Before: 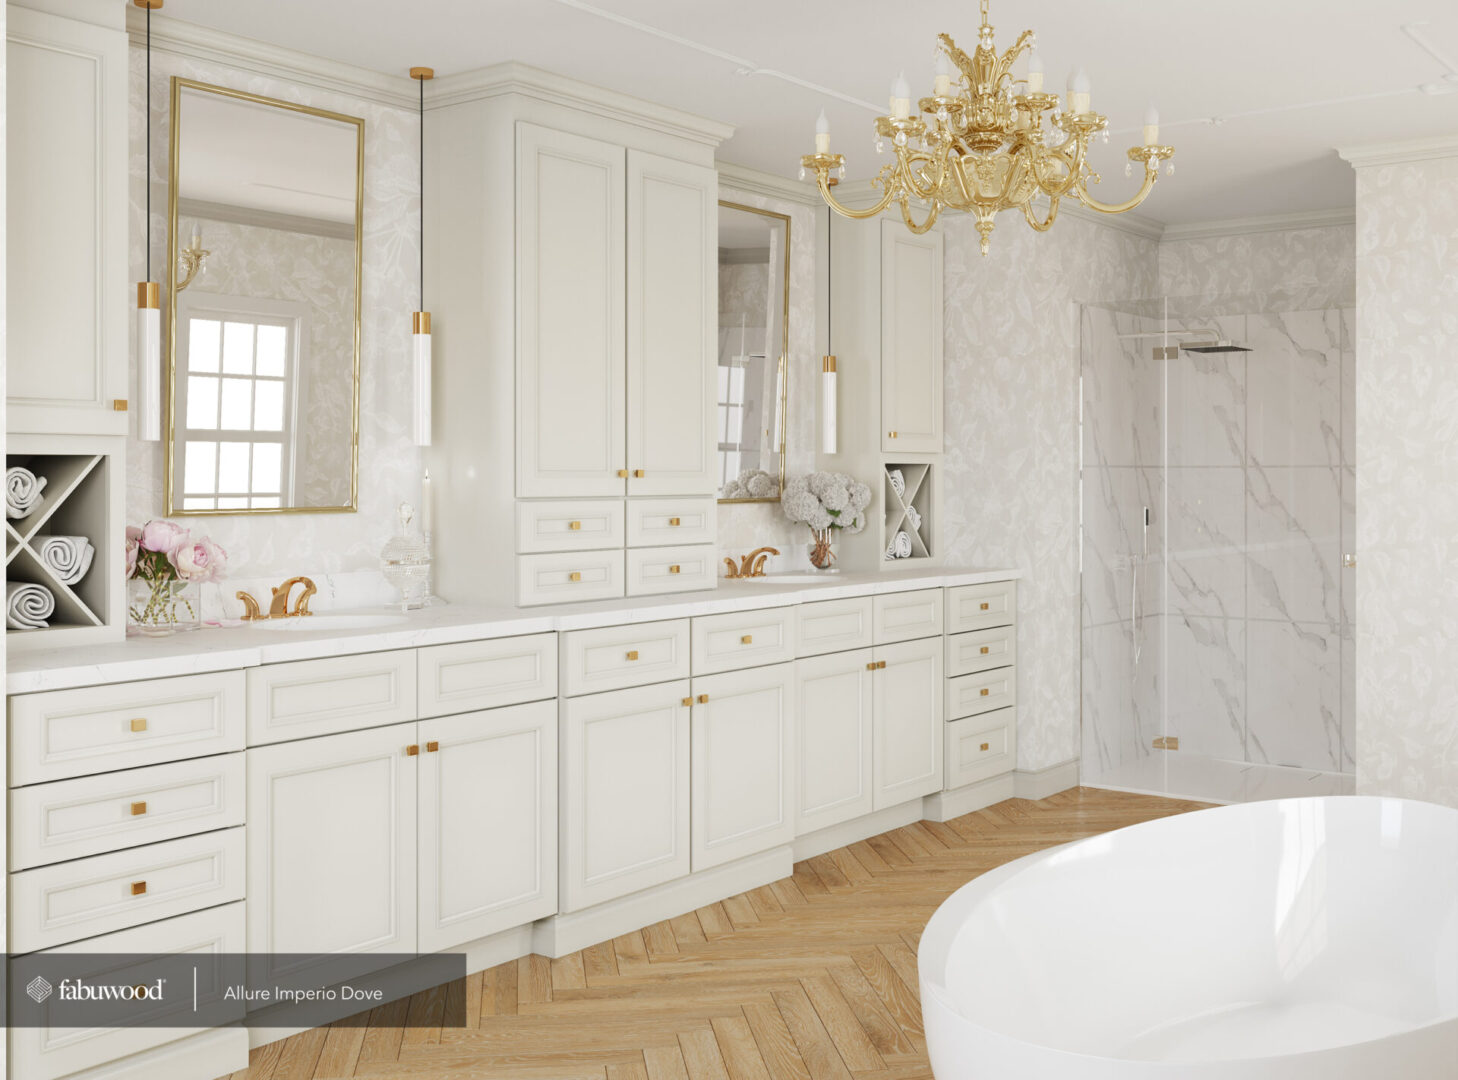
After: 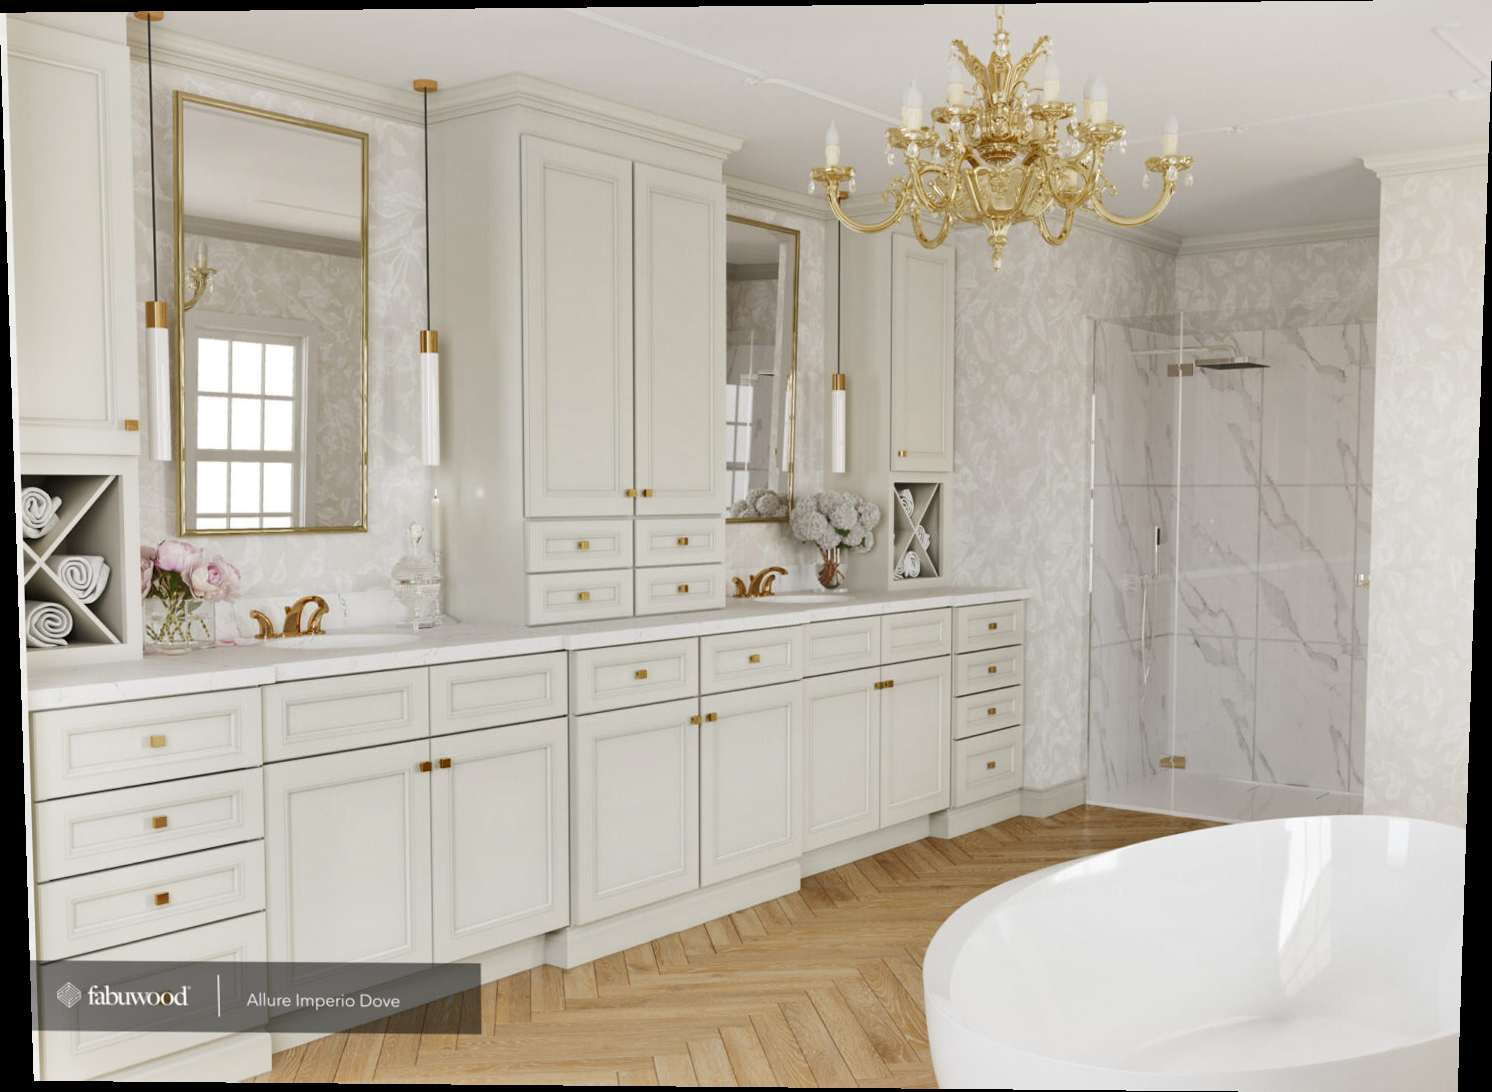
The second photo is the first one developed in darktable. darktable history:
rotate and perspective: lens shift (vertical) 0.048, lens shift (horizontal) -0.024, automatic cropping off
shadows and highlights: soften with gaussian
